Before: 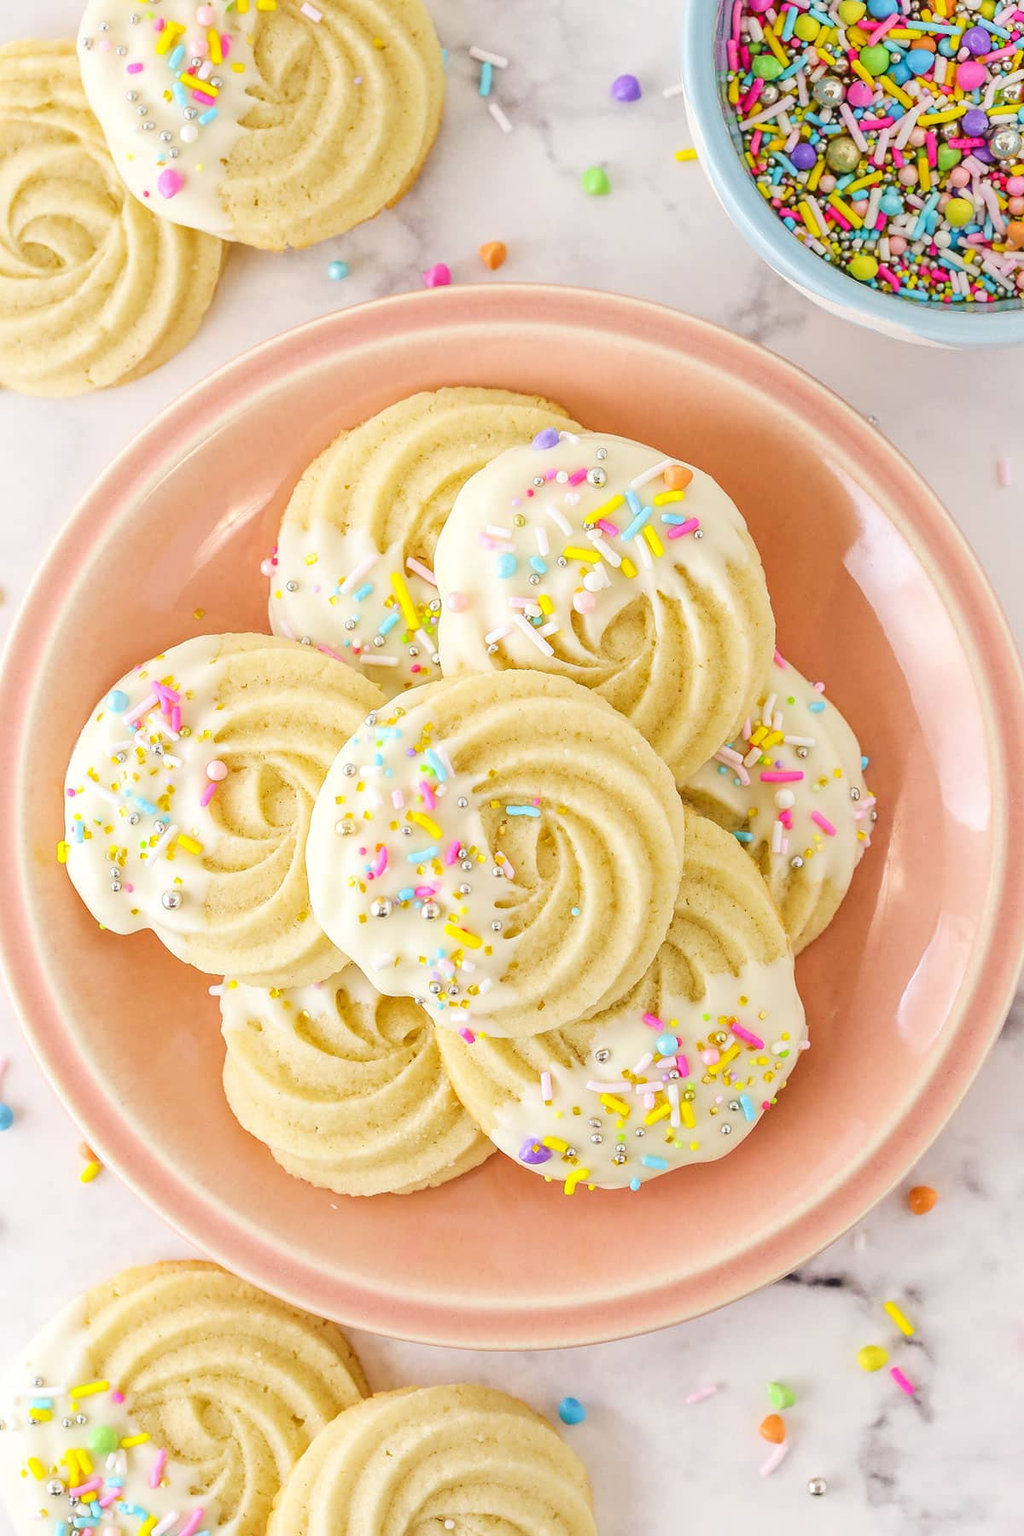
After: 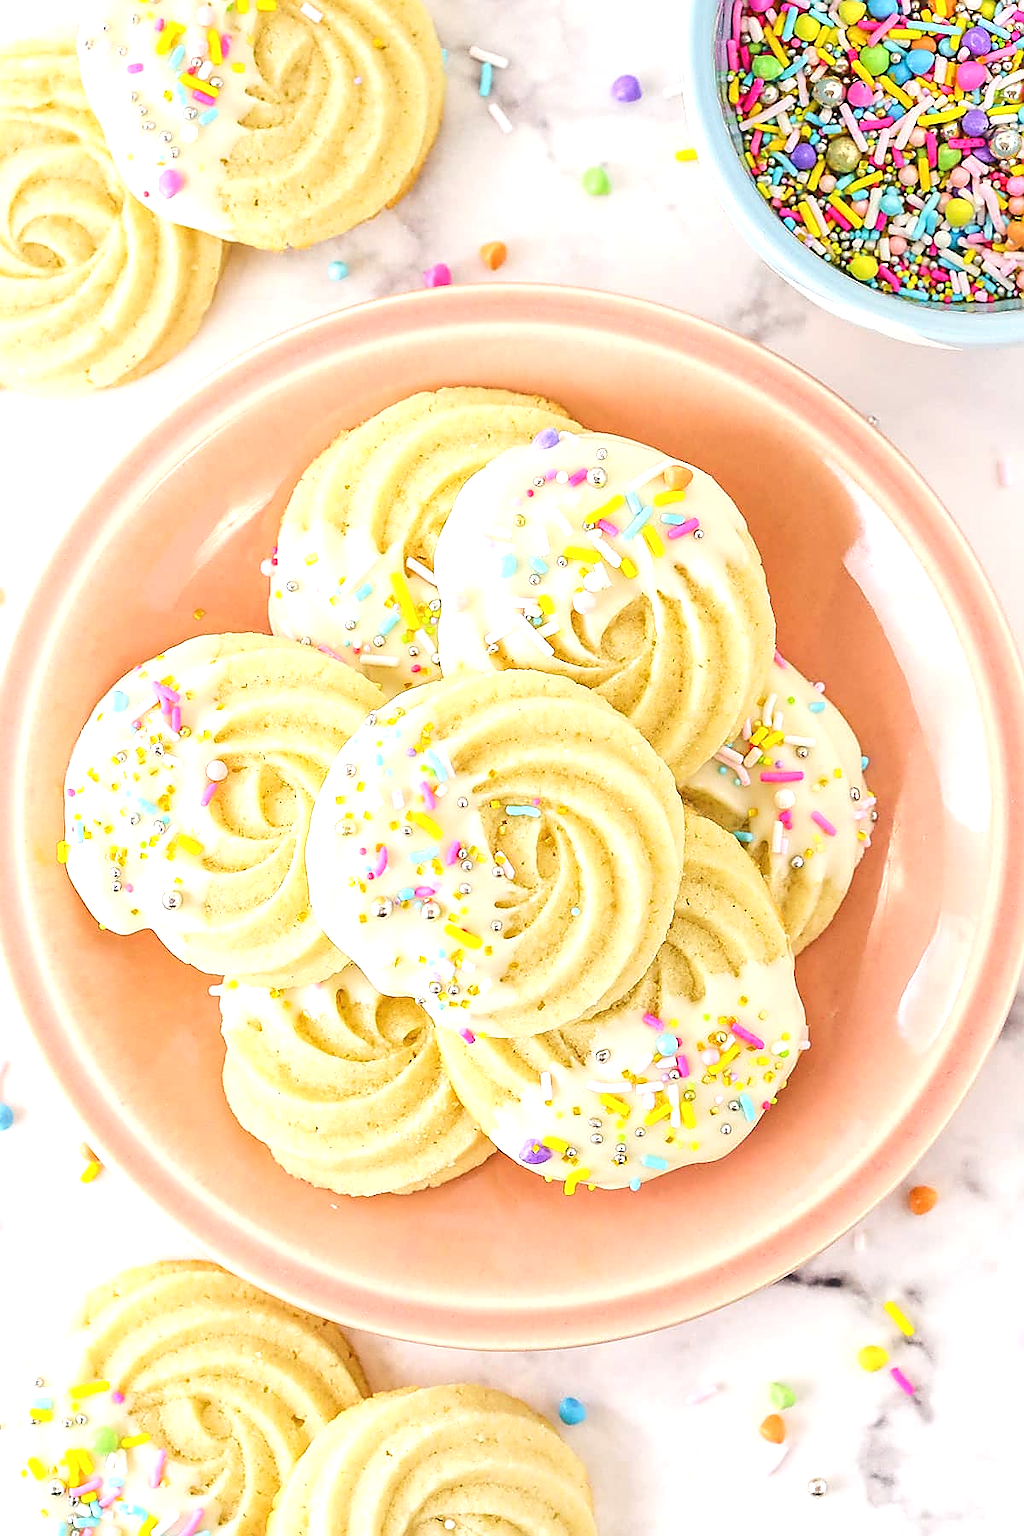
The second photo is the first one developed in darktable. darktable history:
sharpen: radius 1.405, amount 1.253, threshold 0.65
exposure: black level correction -0.002, exposure 0.529 EV, compensate highlight preservation false
tone equalizer: on, module defaults
